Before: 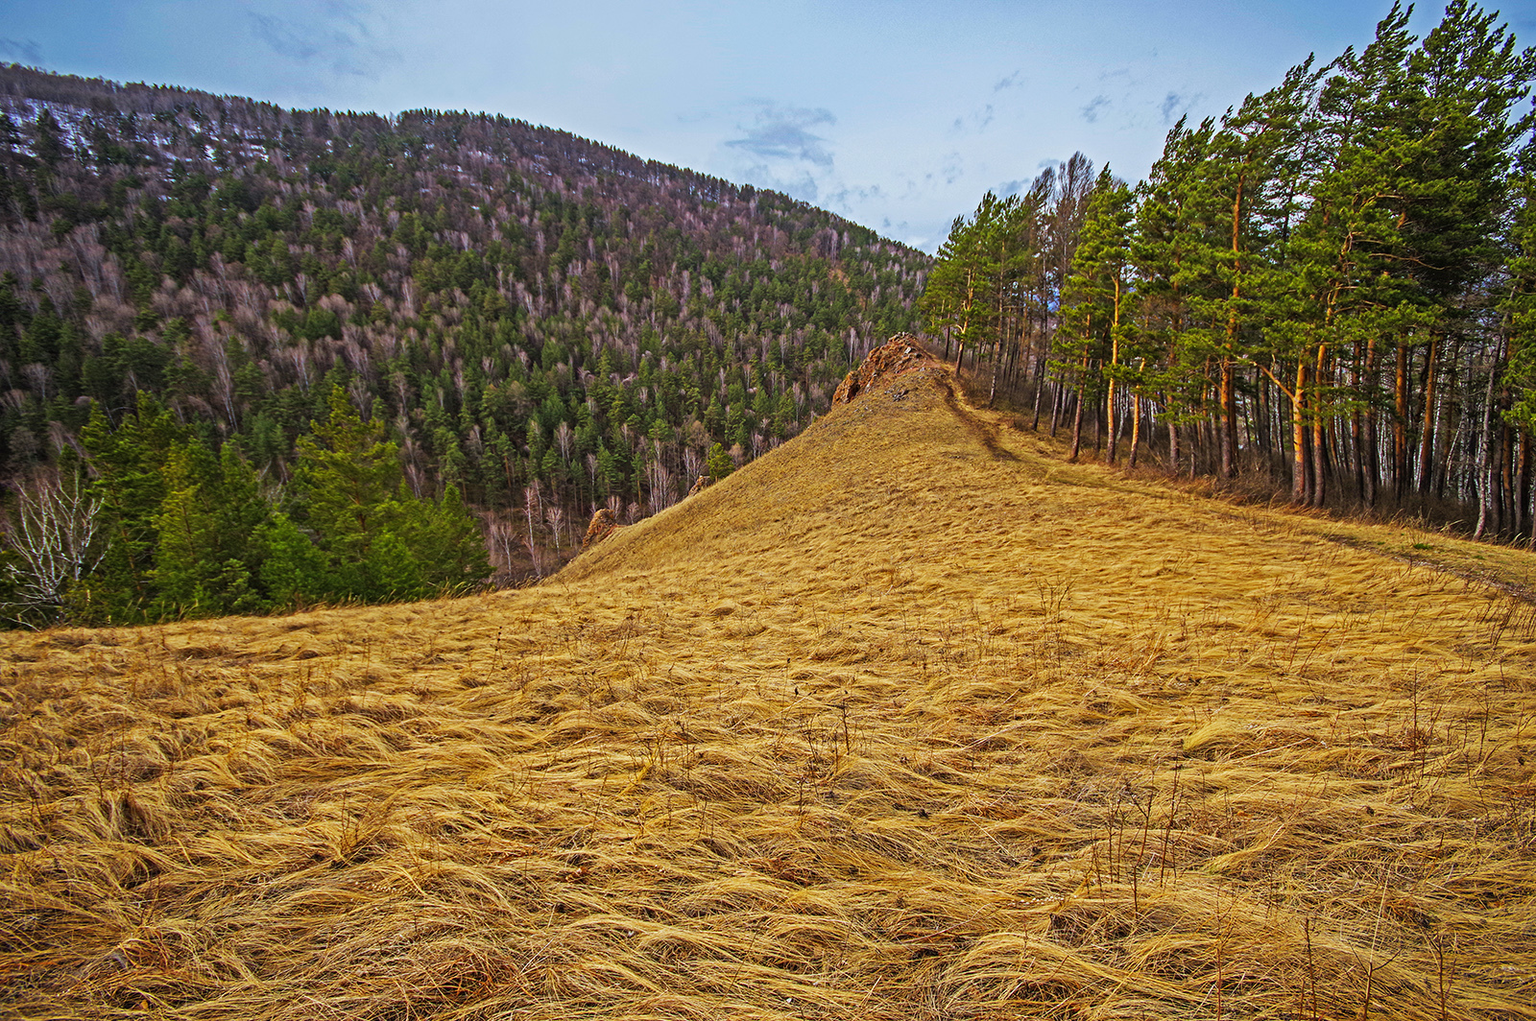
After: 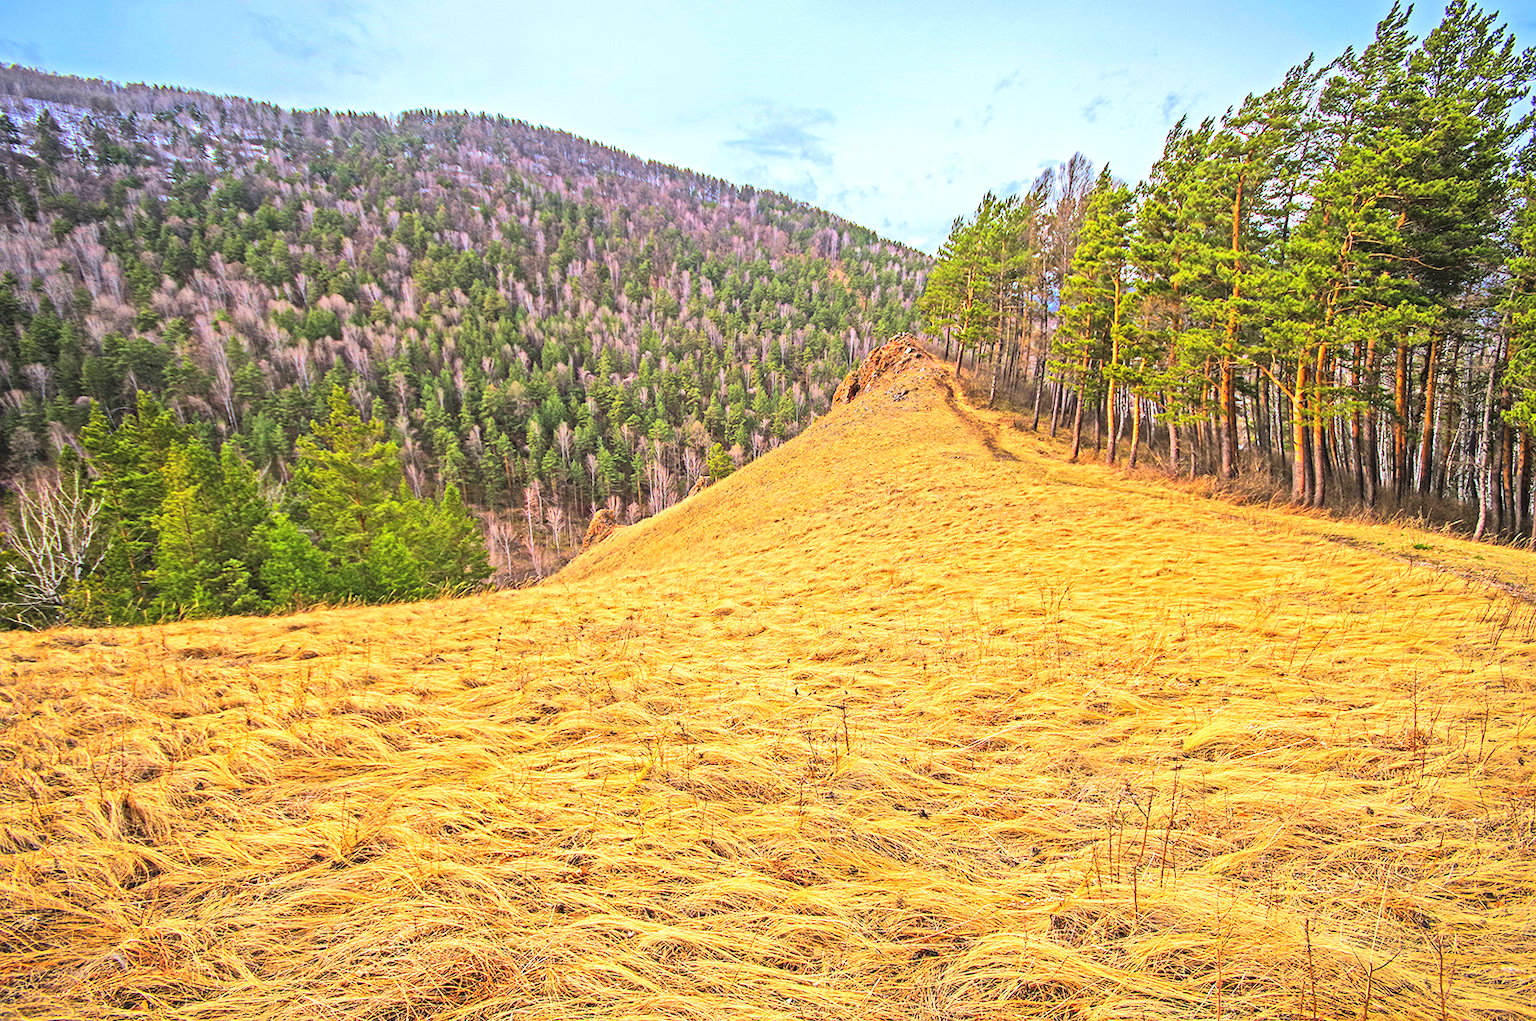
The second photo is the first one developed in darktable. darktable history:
tone equalizer: -8 EV 1.98 EV, -7 EV 1.97 EV, -6 EV 1.99 EV, -5 EV 2 EV, -4 EV 1.98 EV, -3 EV 1.48 EV, -2 EV 0.988 EV, -1 EV 0.489 EV, edges refinement/feathering 500, mask exposure compensation -1.57 EV, preserve details no
